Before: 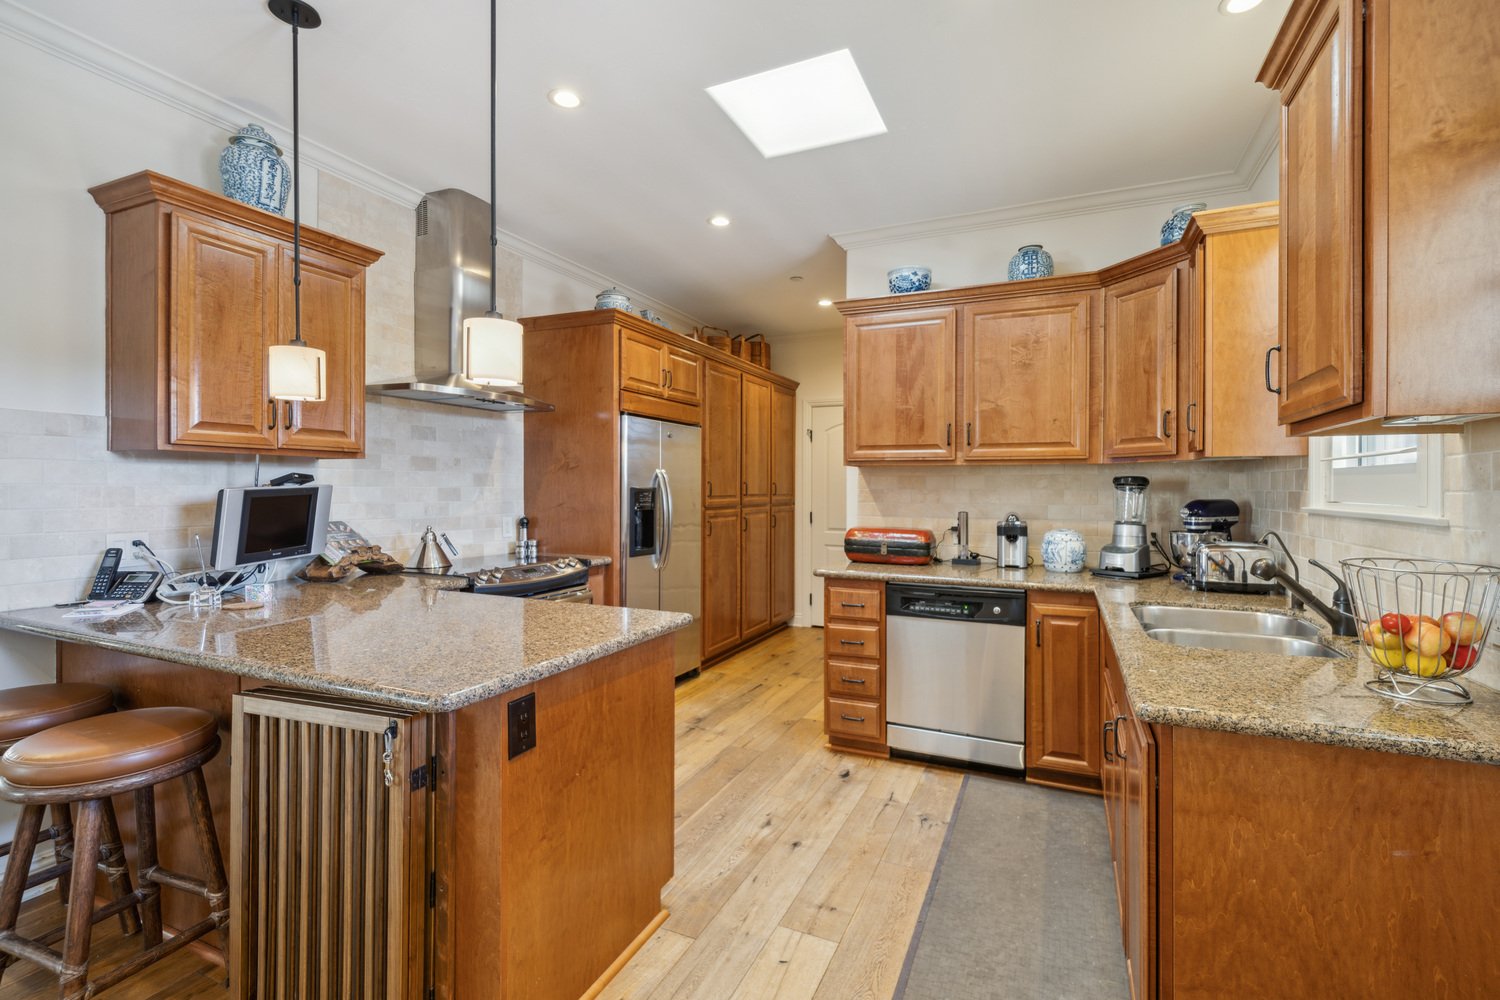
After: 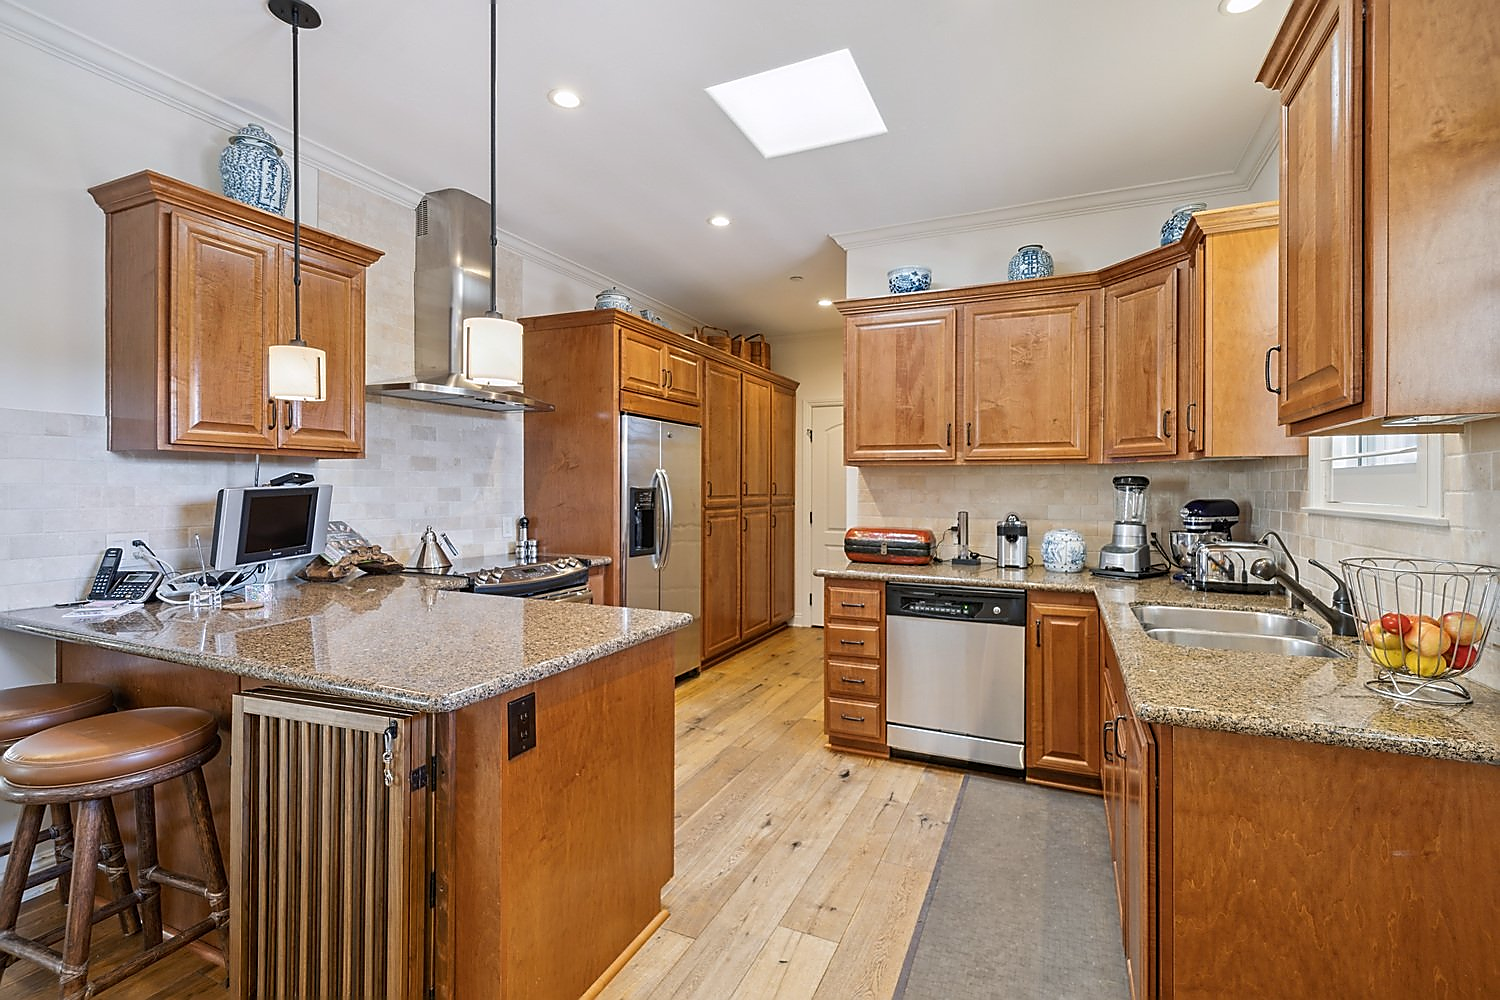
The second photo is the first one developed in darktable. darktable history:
sharpen: radius 1.4, amount 1.25, threshold 0.7
tone equalizer: on, module defaults
white balance: red 1.004, blue 1.024
